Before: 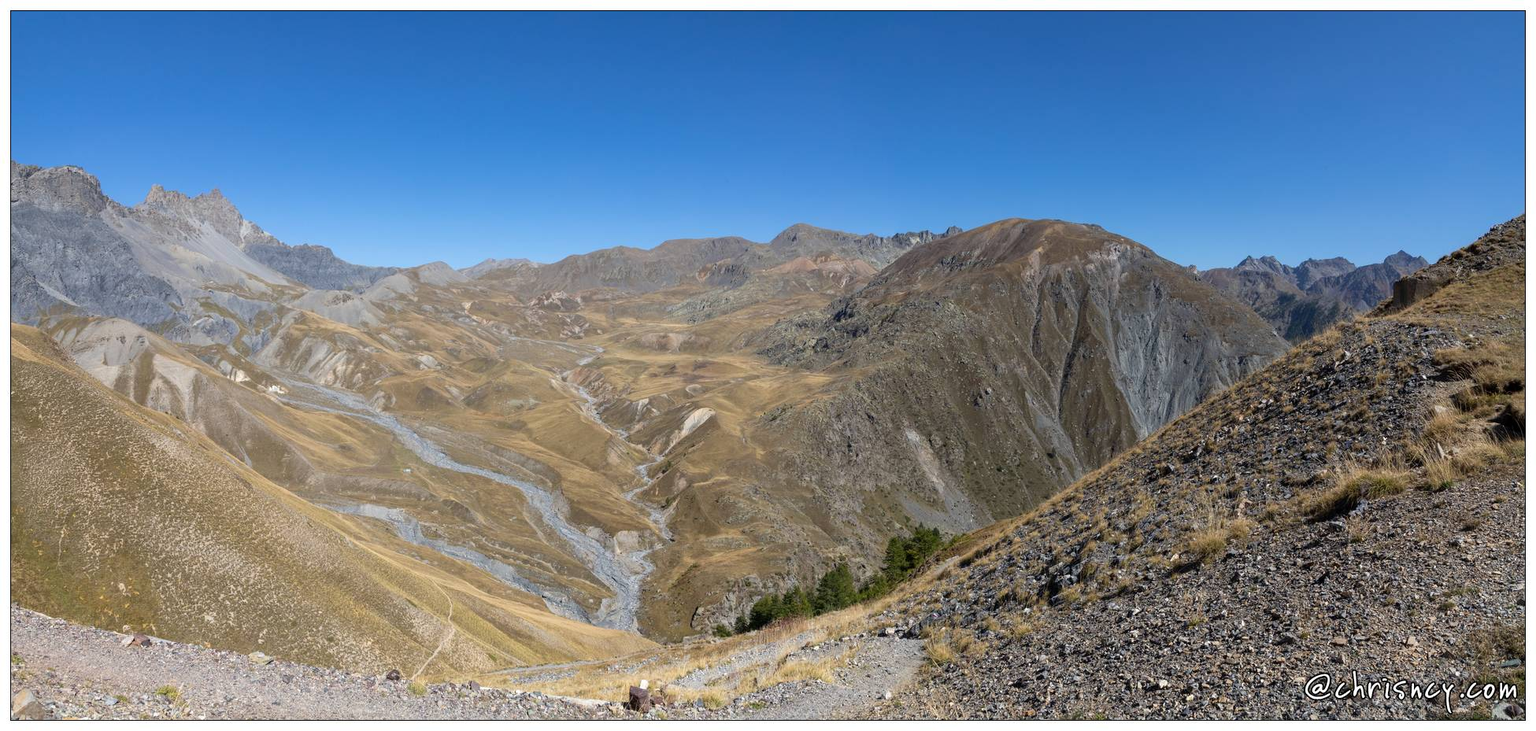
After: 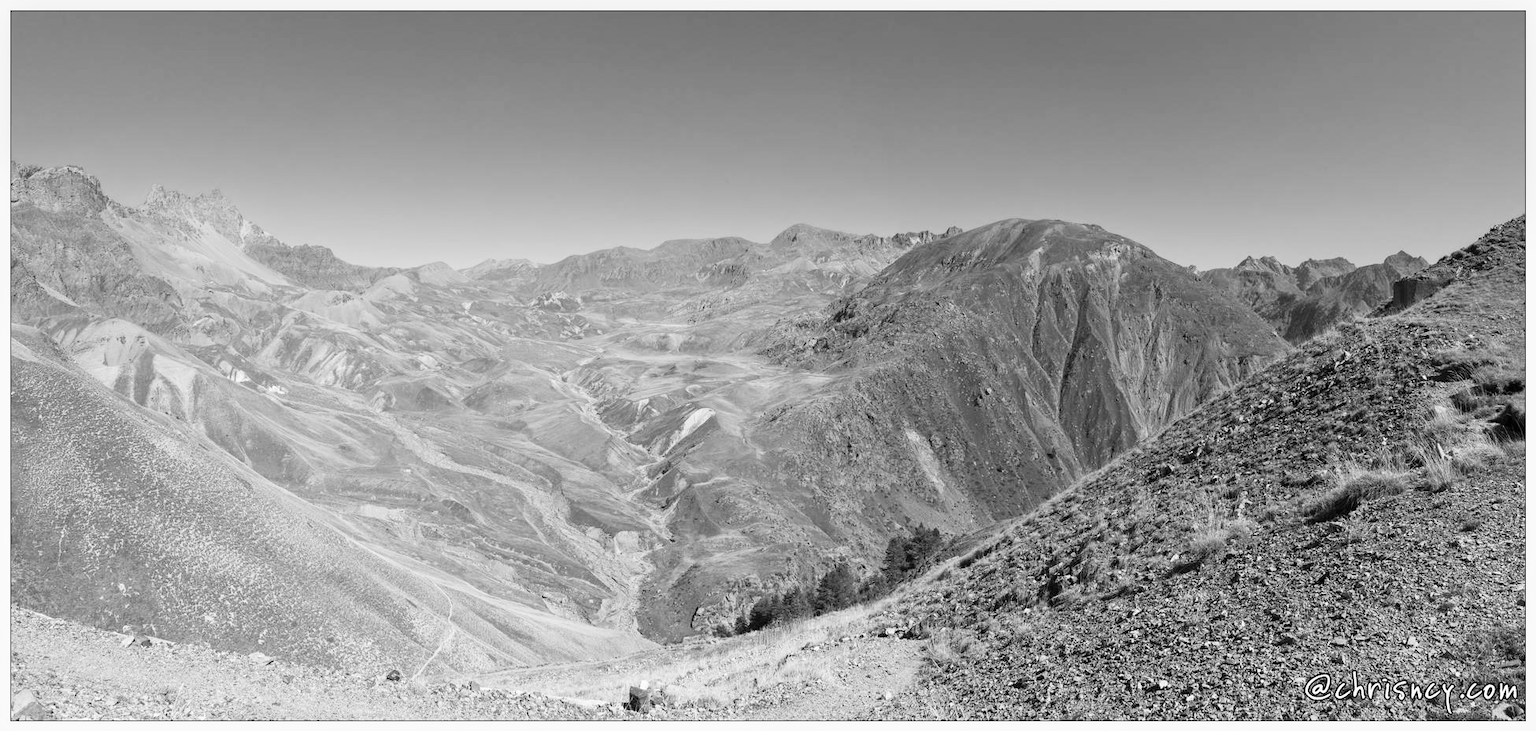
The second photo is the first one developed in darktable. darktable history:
contrast brightness saturation: contrast 0.24, brightness 0.26, saturation 0.39
monochrome: a 32, b 64, size 2.3
